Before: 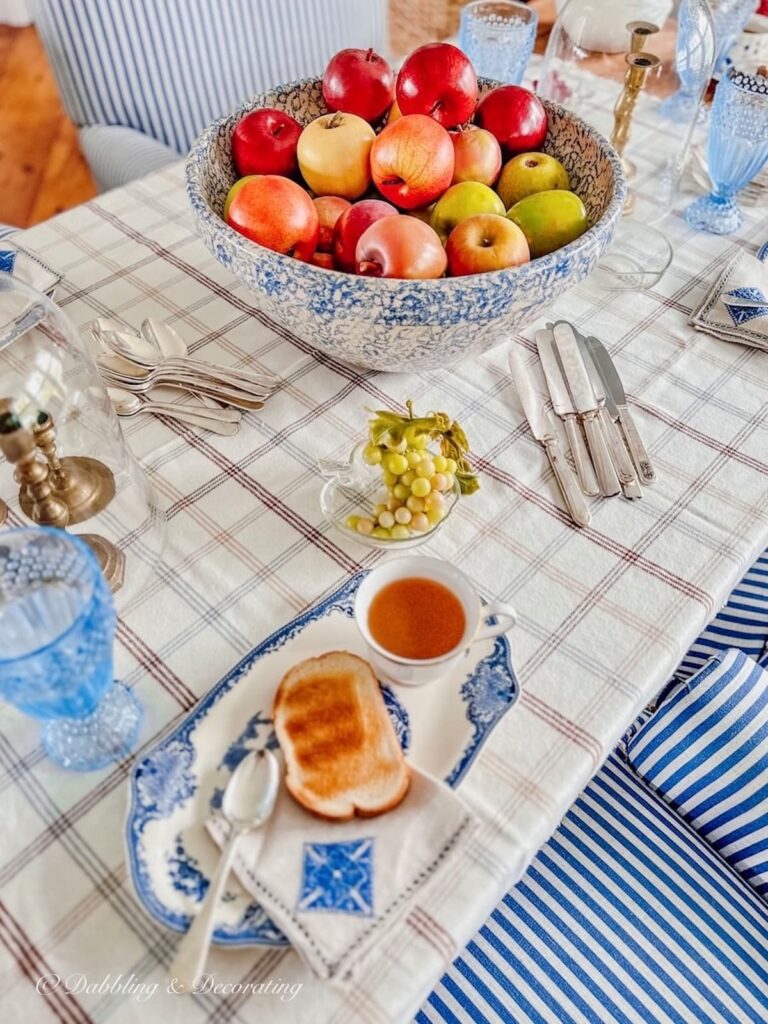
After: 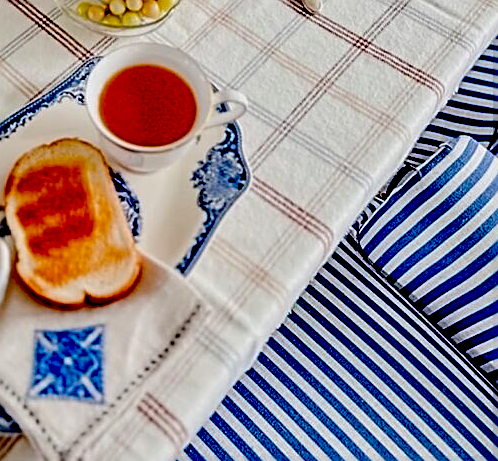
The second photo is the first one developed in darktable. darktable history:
sharpen: on, module defaults
crop and rotate: left 35.094%, top 50.173%, bottom 4.794%
exposure: black level correction 0.1, exposure -0.089 EV, compensate highlight preservation false
tone equalizer: edges refinement/feathering 500, mask exposure compensation -1.57 EV, preserve details no
